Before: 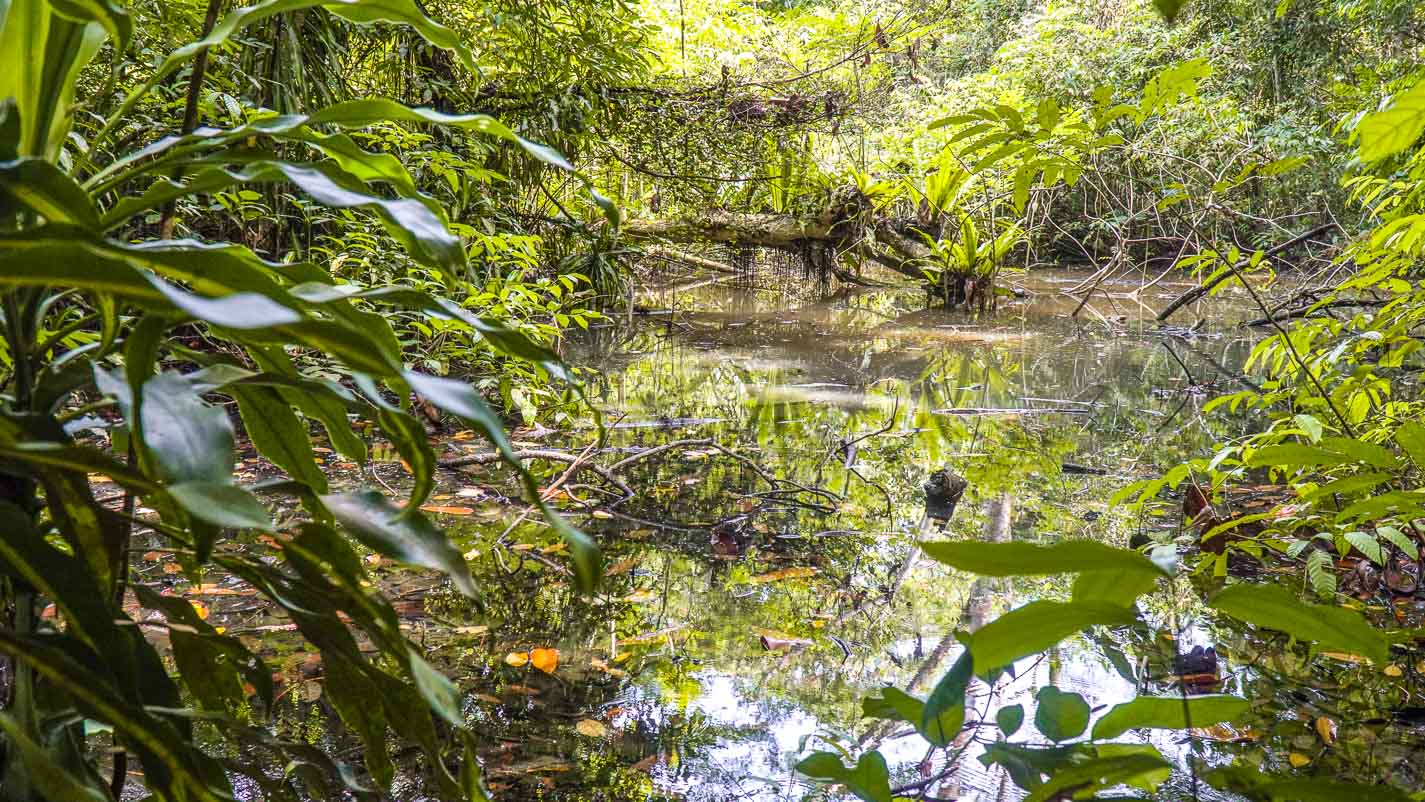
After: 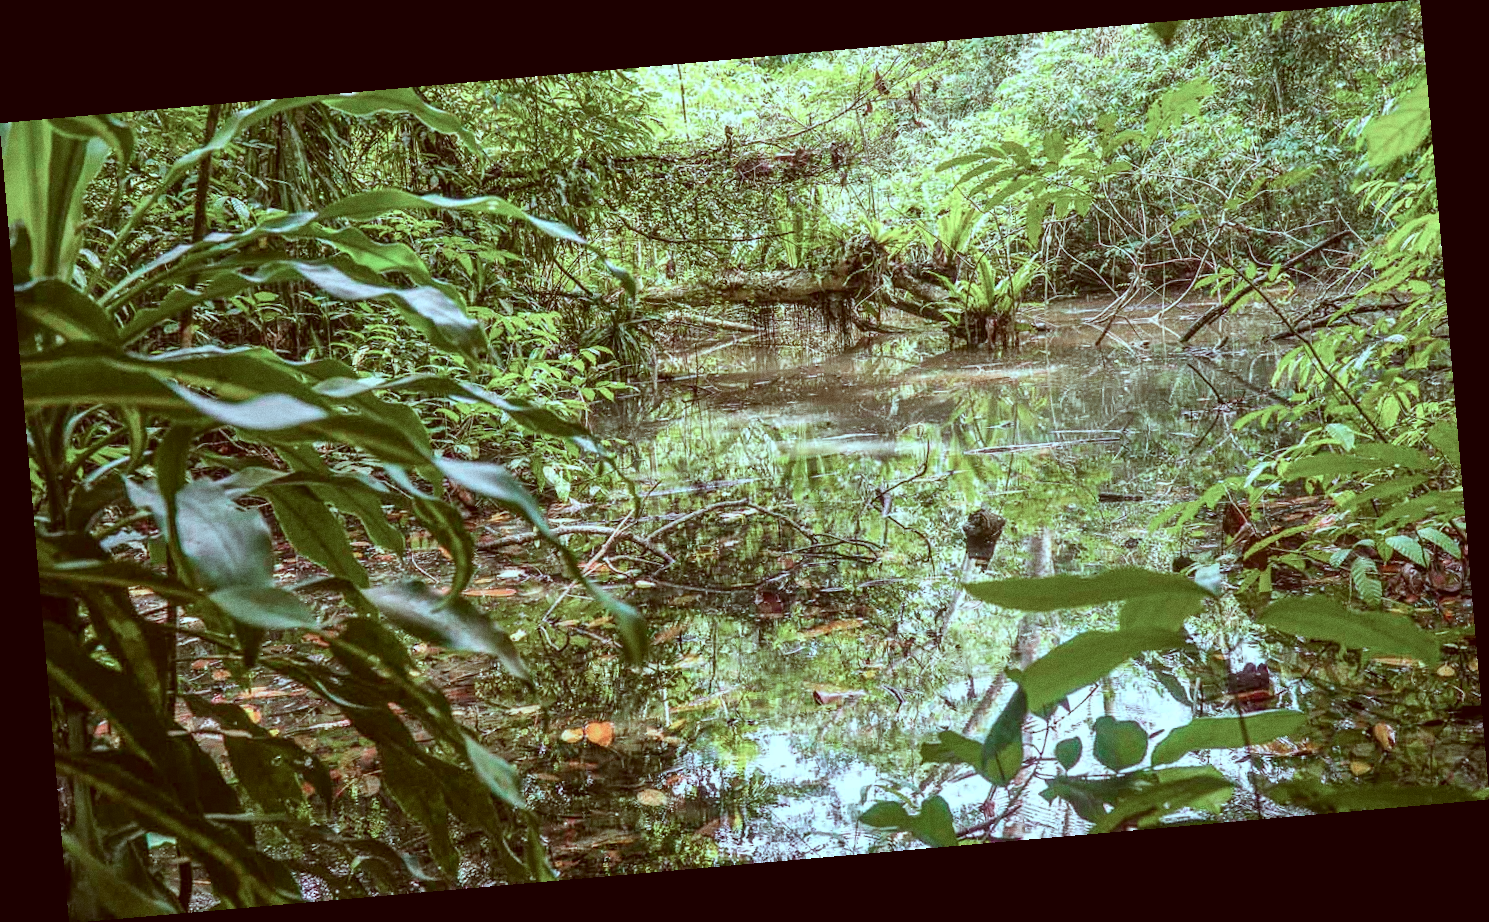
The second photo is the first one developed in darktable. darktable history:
color contrast: blue-yellow contrast 0.62
grain: on, module defaults
rotate and perspective: rotation -4.98°, automatic cropping off
color correction: highlights a* -14.62, highlights b* -16.22, shadows a* 10.12, shadows b* 29.4
